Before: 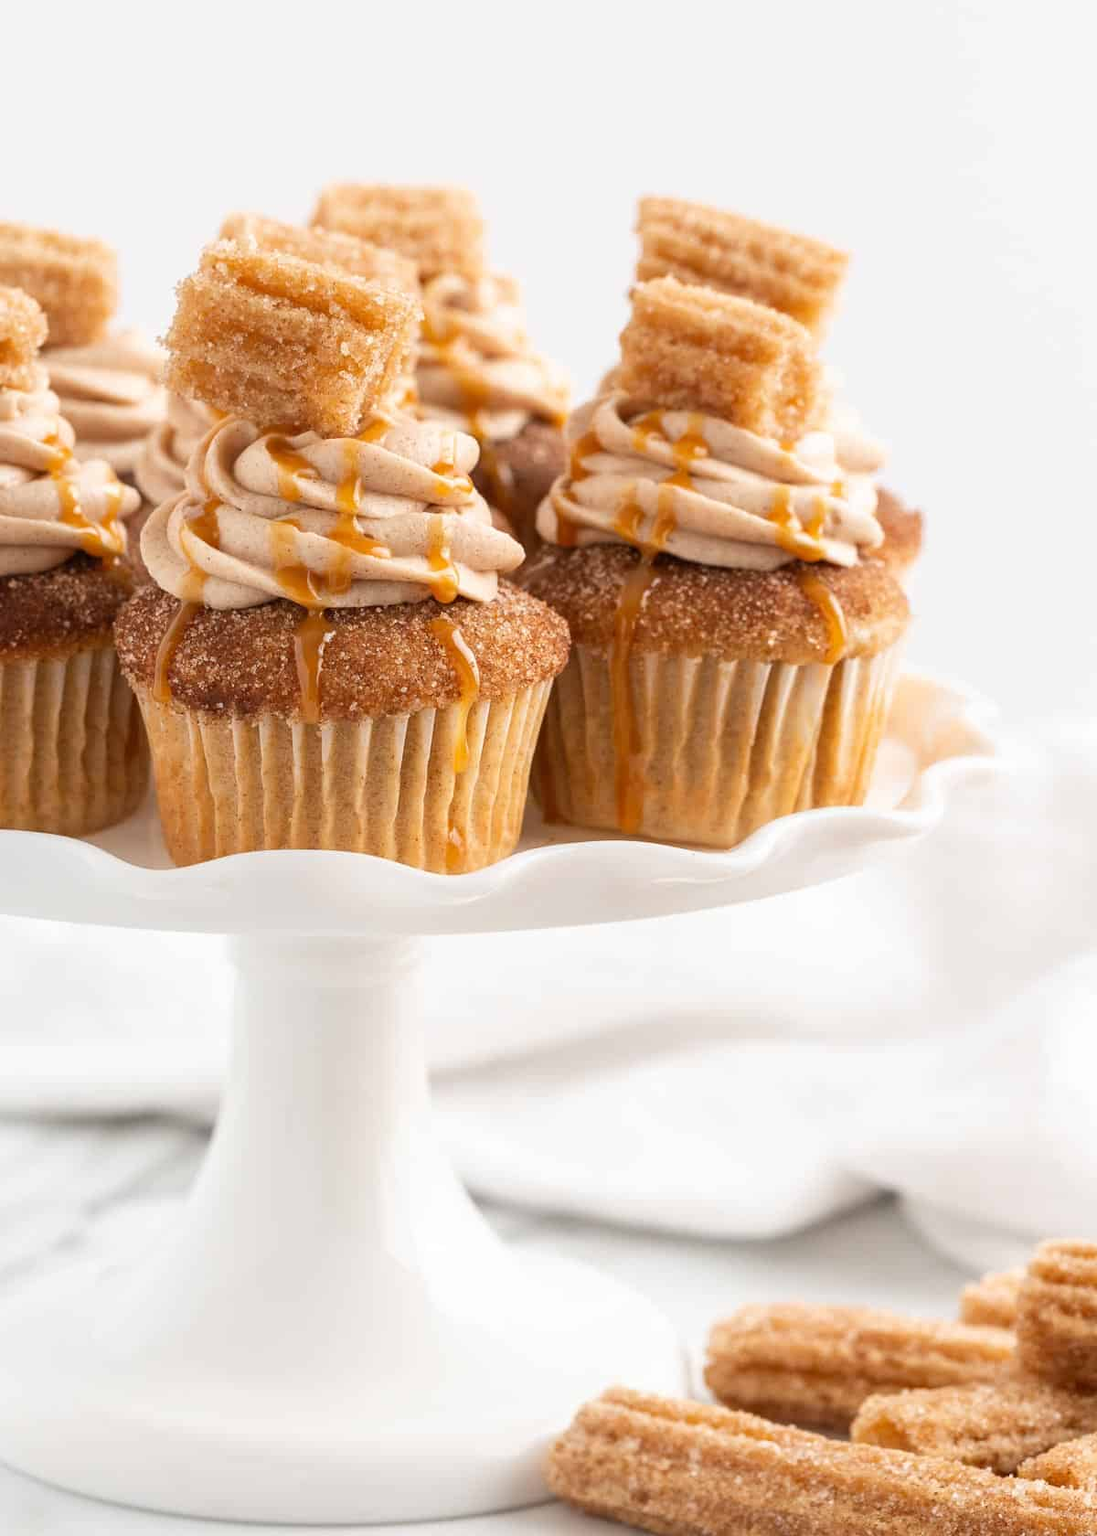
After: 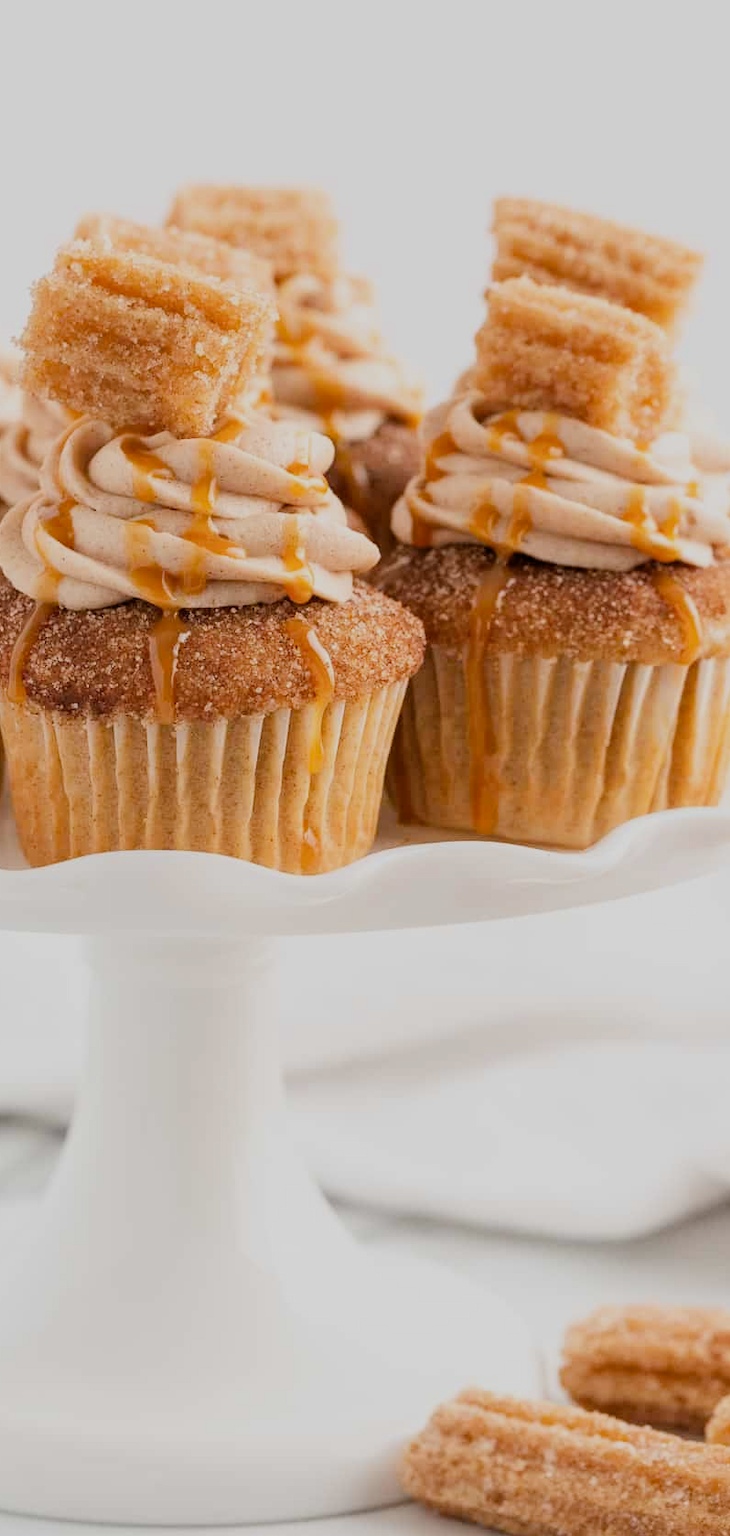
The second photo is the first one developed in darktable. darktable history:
crop and rotate: left 13.33%, right 20.029%
haze removal: adaptive false
filmic rgb: black relative exposure -7.65 EV, white relative exposure 4.56 EV, hardness 3.61
